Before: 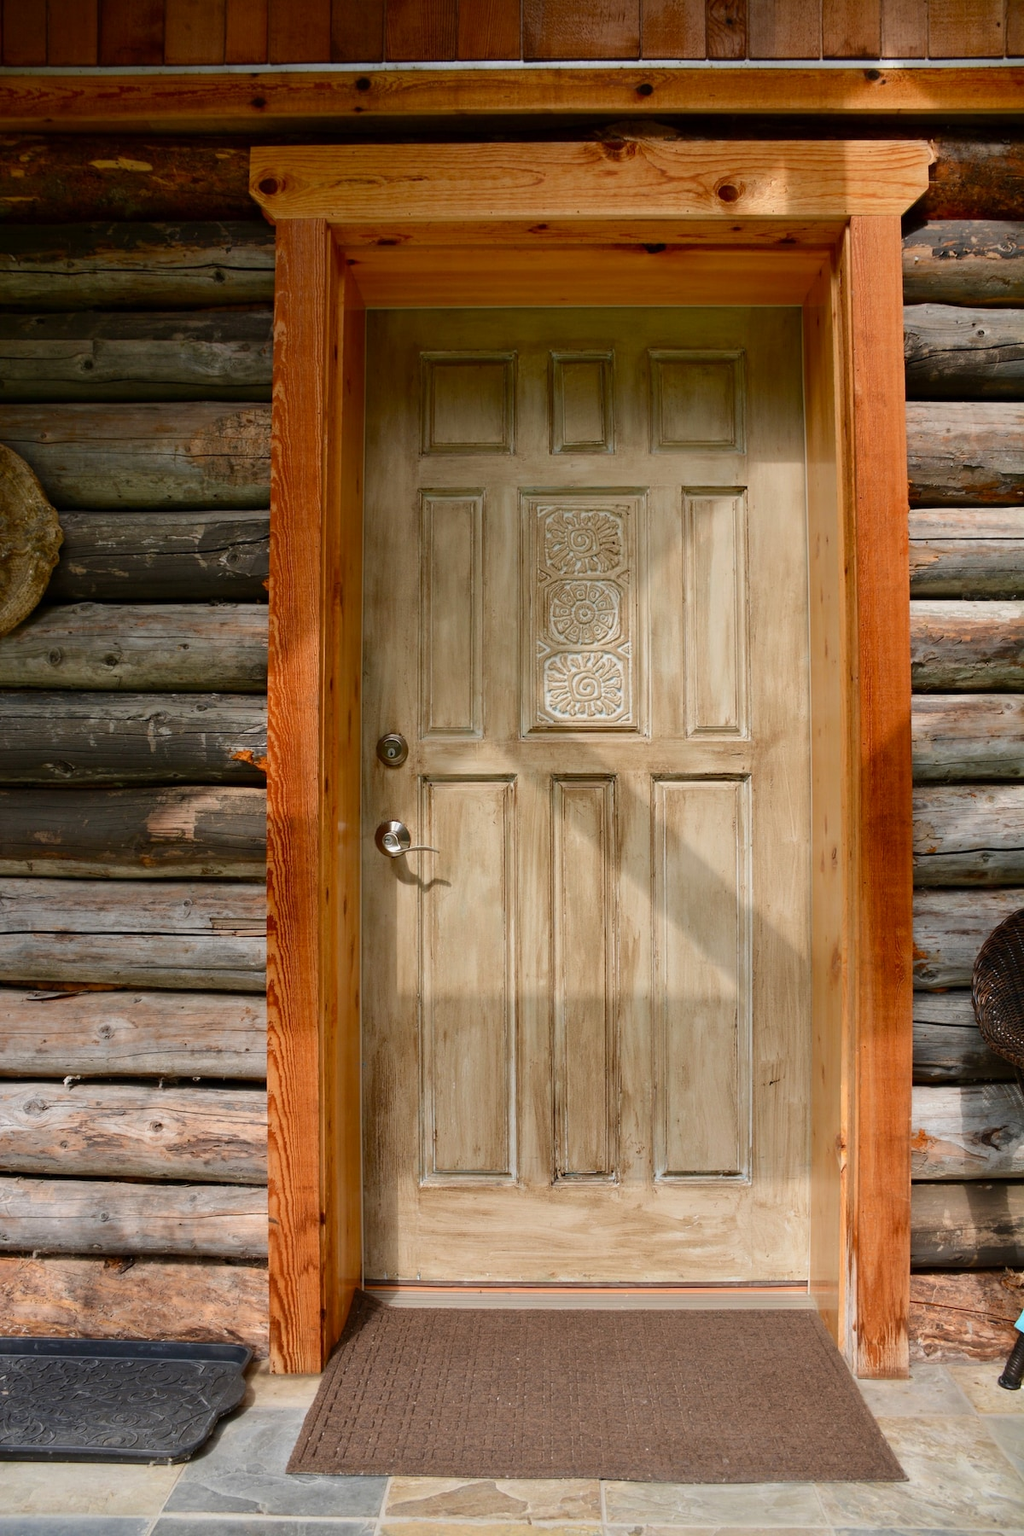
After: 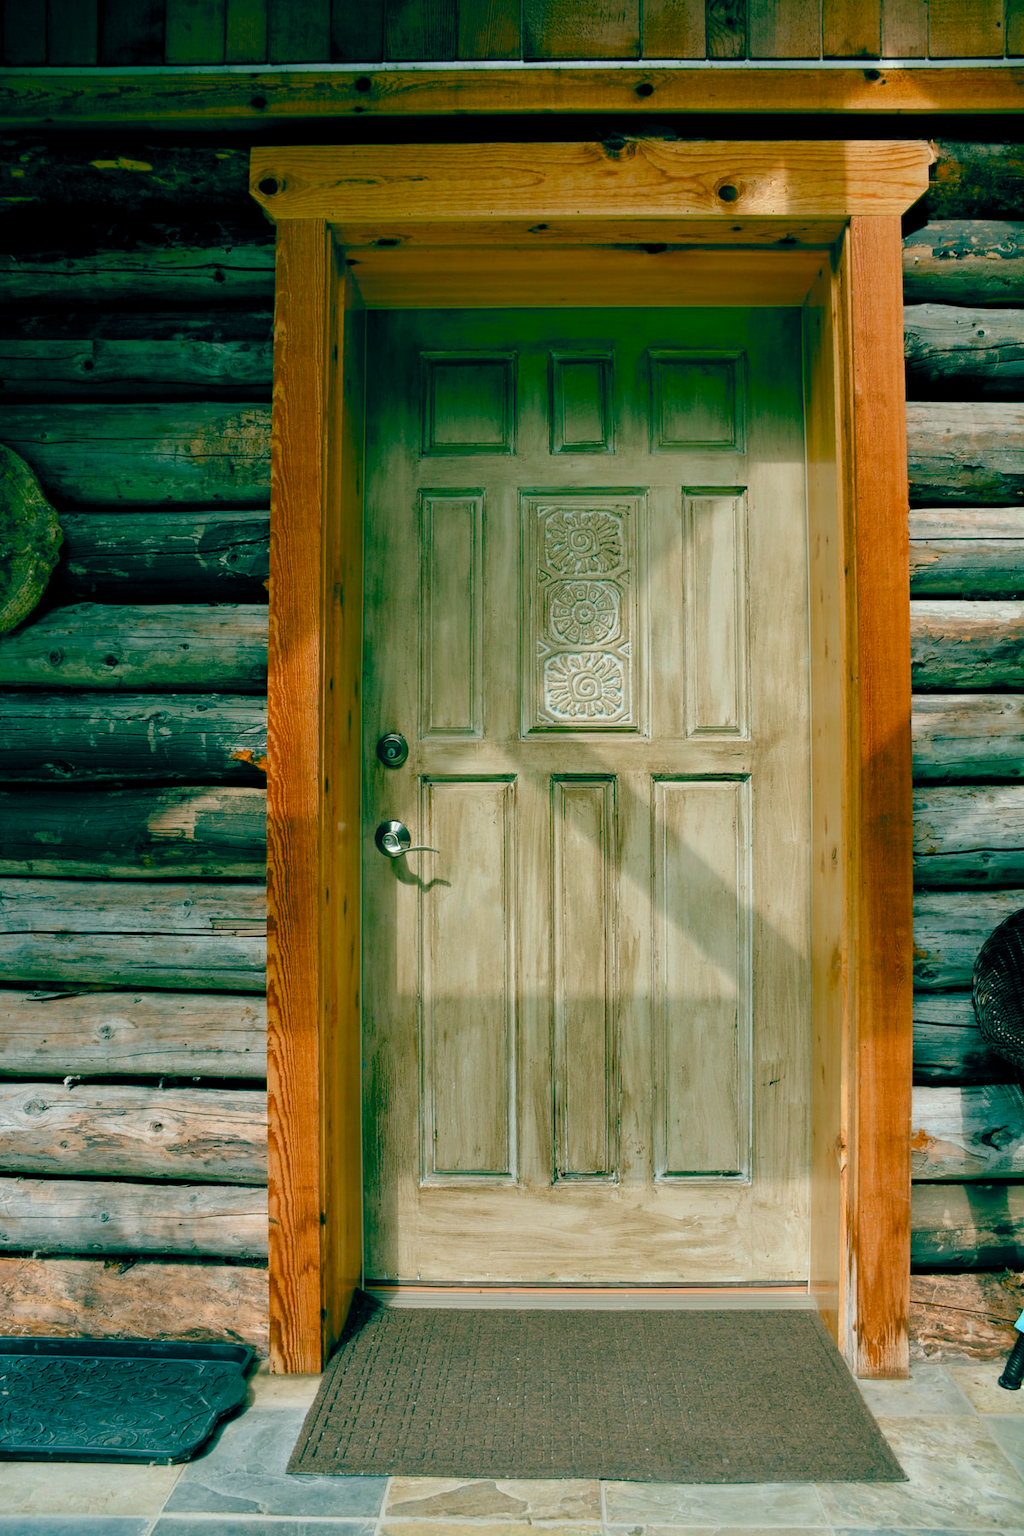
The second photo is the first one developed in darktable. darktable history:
color balance rgb: global offset › luminance -0.528%, global offset › chroma 0.902%, global offset › hue 175.08°, perceptual saturation grading › global saturation 44.435%, perceptual saturation grading › highlights -50.444%, perceptual saturation grading › shadows 30.559%, global vibrance 9.879%
